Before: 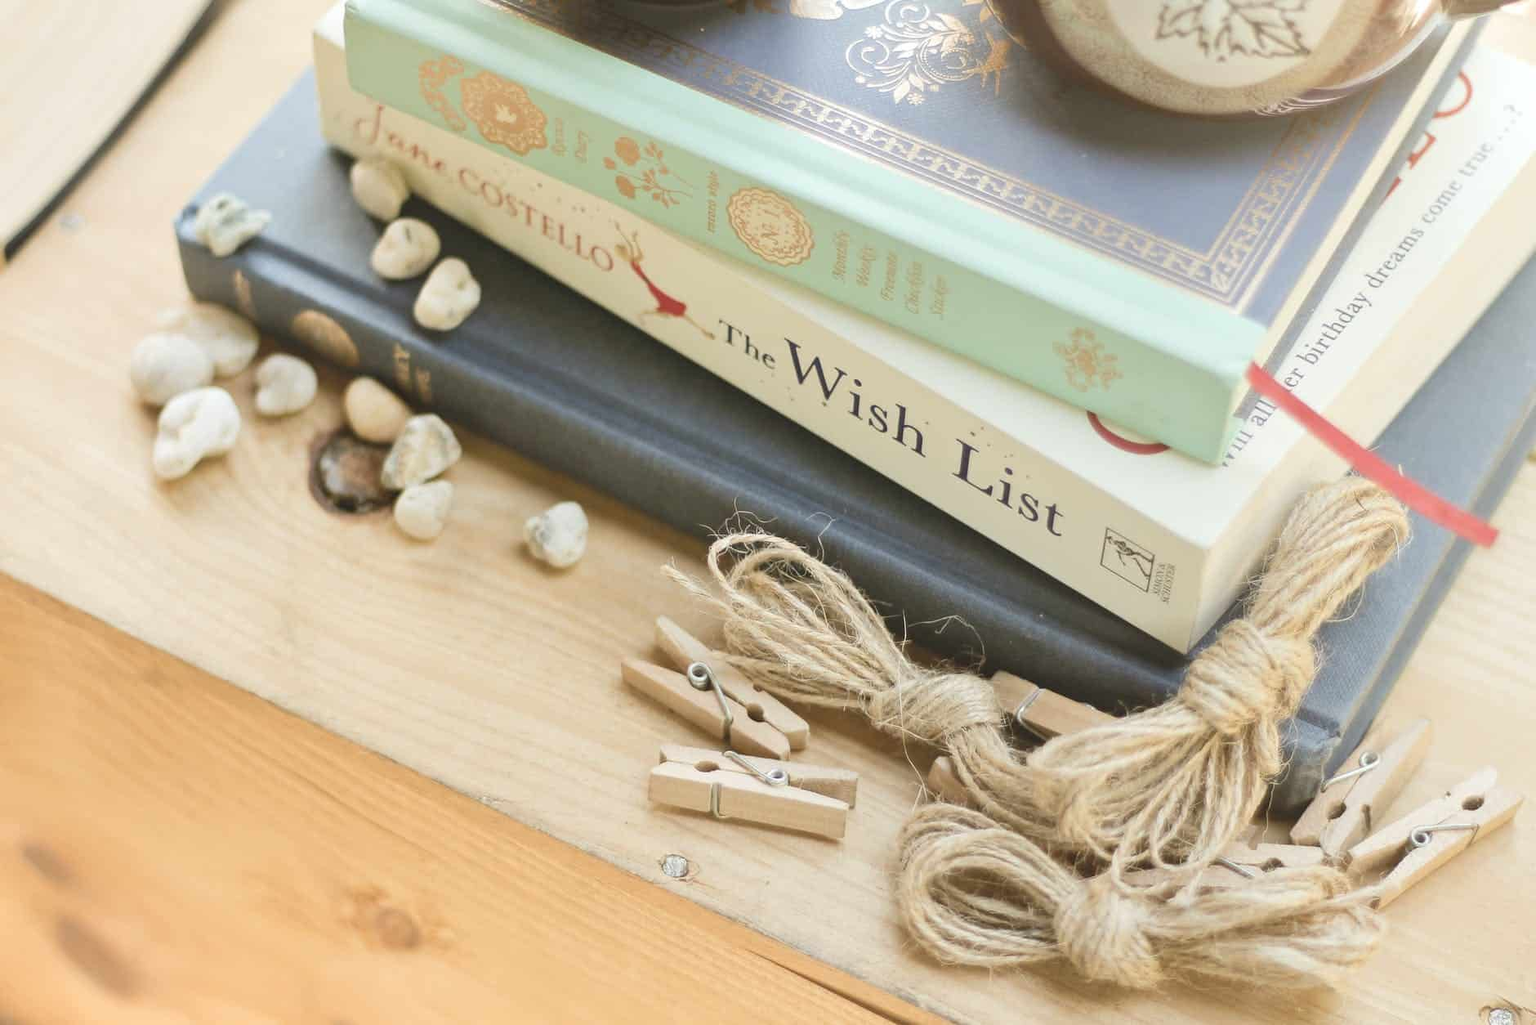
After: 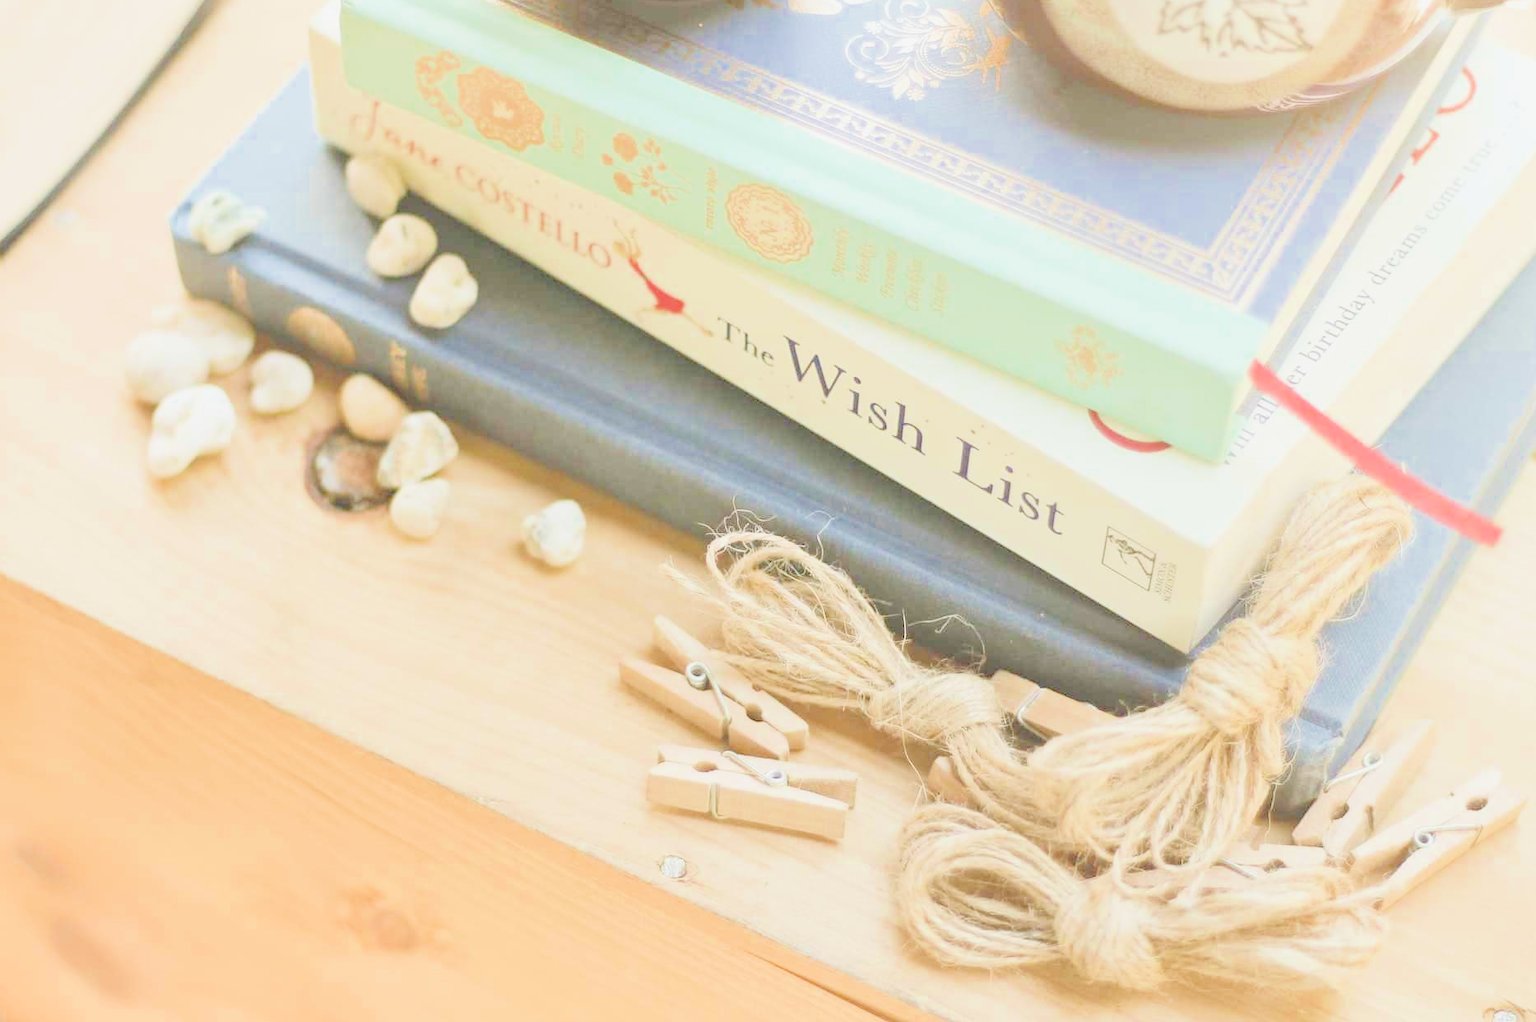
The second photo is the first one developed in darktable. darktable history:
crop: left 0.434%, top 0.485%, right 0.244%, bottom 0.386%
filmic rgb: middle gray luminance 3.44%, black relative exposure -5.92 EV, white relative exposure 6.33 EV, threshold 6 EV, dynamic range scaling 22.4%, target black luminance 0%, hardness 2.33, latitude 45.85%, contrast 0.78, highlights saturation mix 100%, shadows ↔ highlights balance 0.033%, add noise in highlights 0, preserve chrominance max RGB, color science v3 (2019), use custom middle-gray values true, iterations of high-quality reconstruction 0, contrast in highlights soft, enable highlight reconstruction true
